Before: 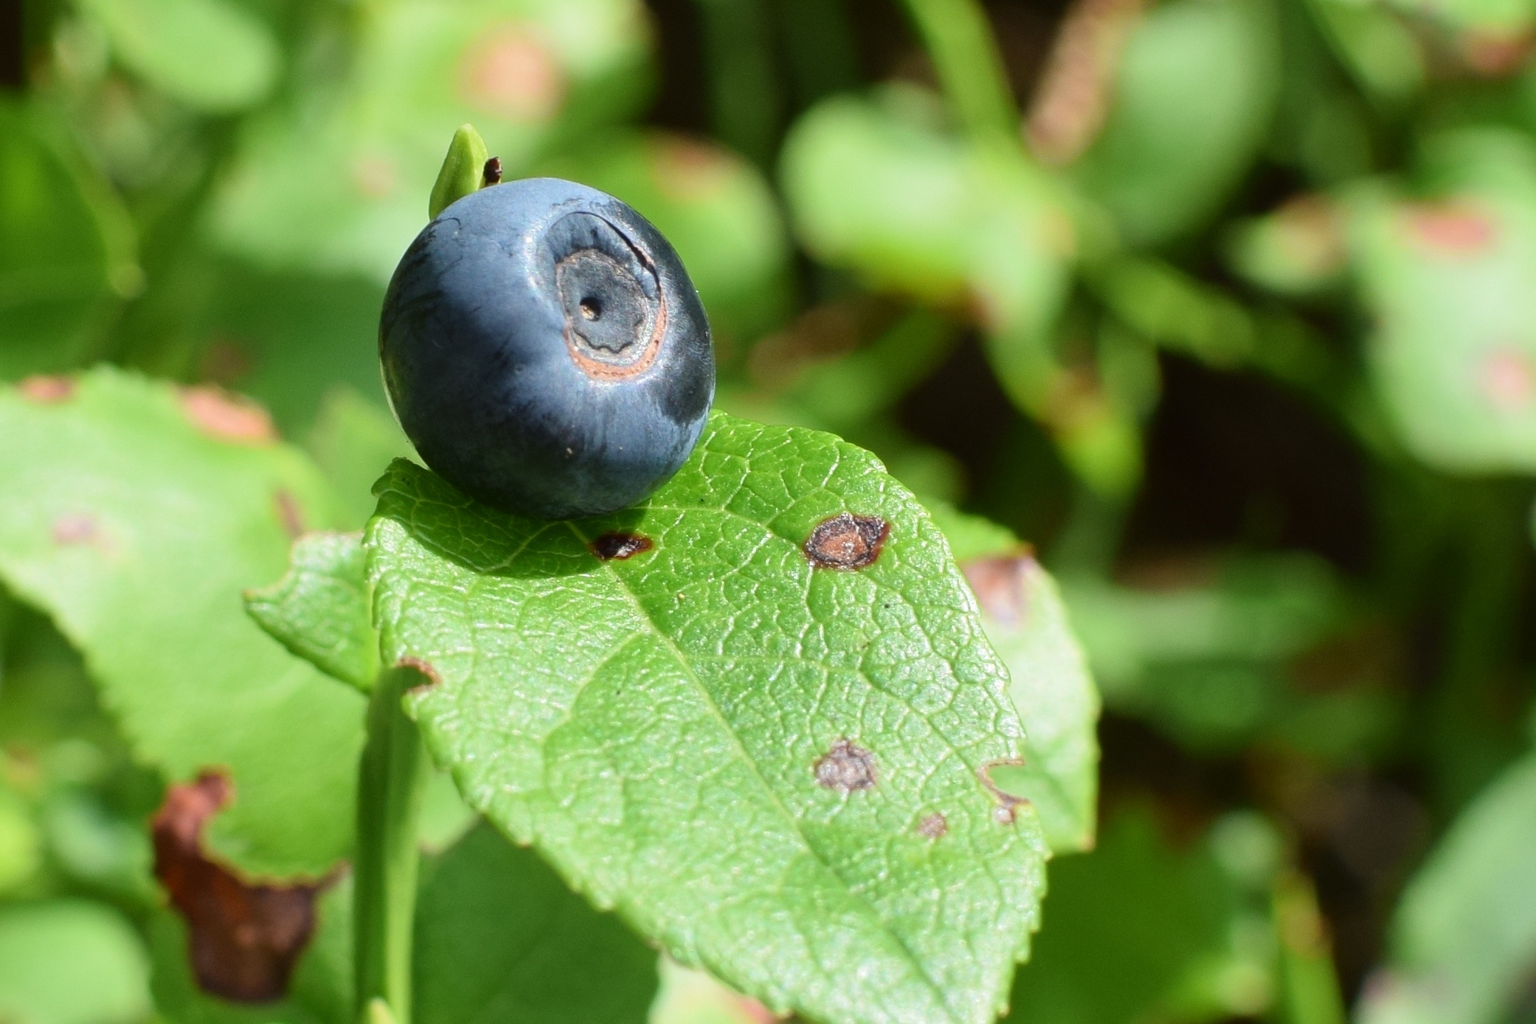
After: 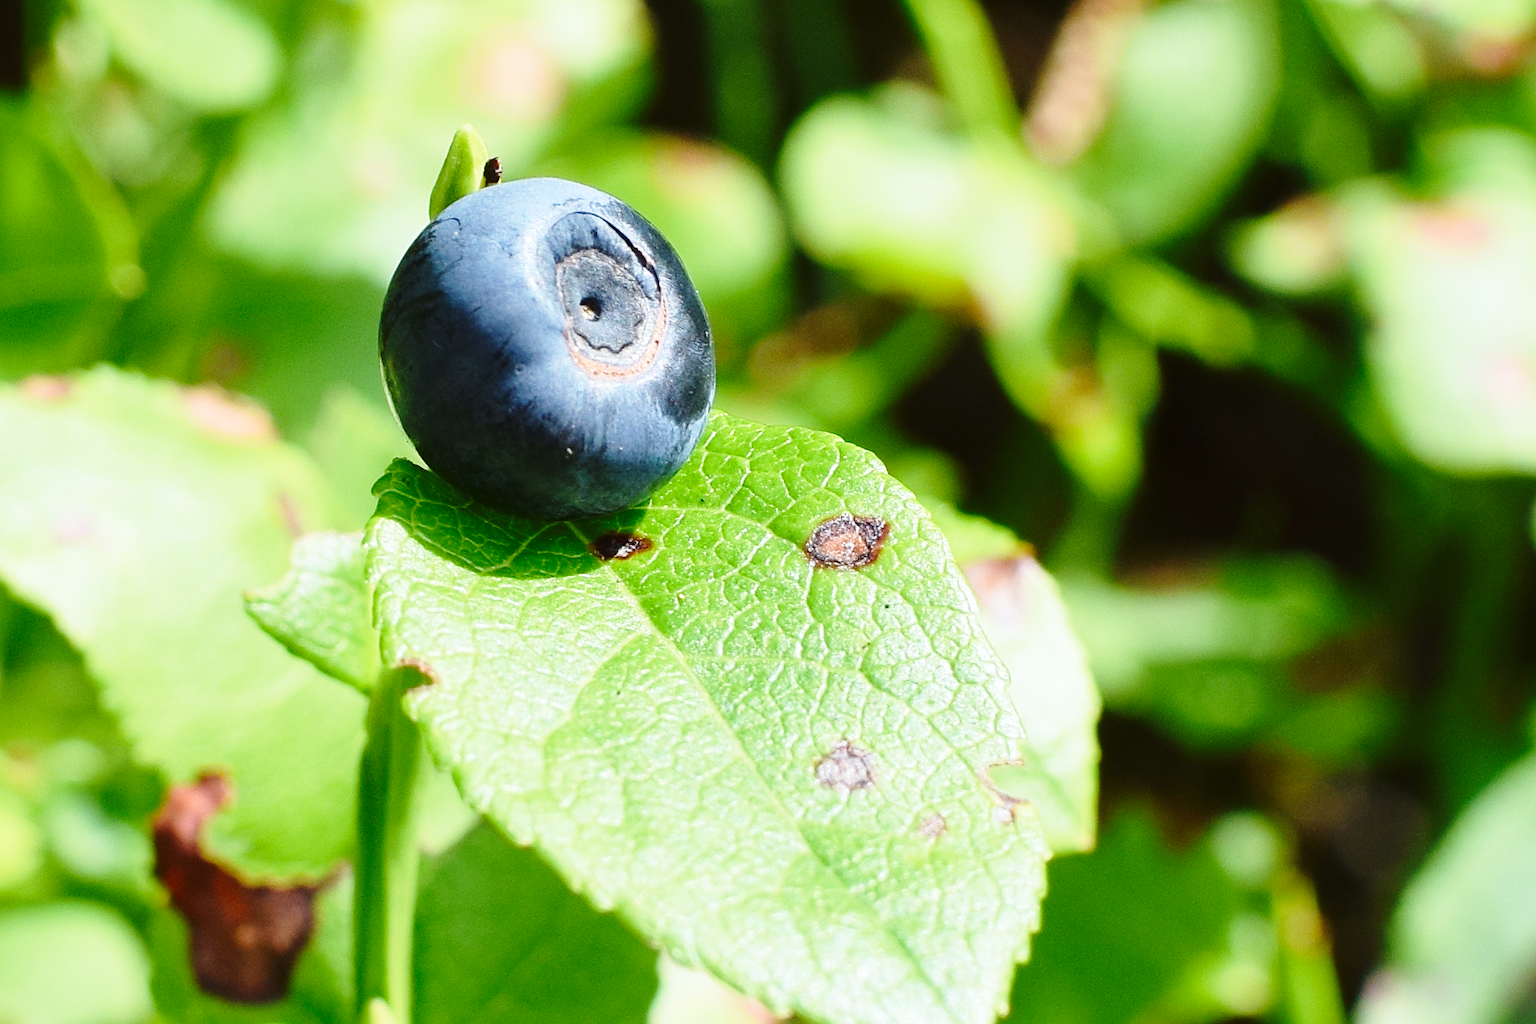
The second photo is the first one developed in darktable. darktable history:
white balance: red 0.974, blue 1.044
sharpen: on, module defaults
base curve: curves: ch0 [(0, 0) (0.028, 0.03) (0.121, 0.232) (0.46, 0.748) (0.859, 0.968) (1, 1)], preserve colors none
